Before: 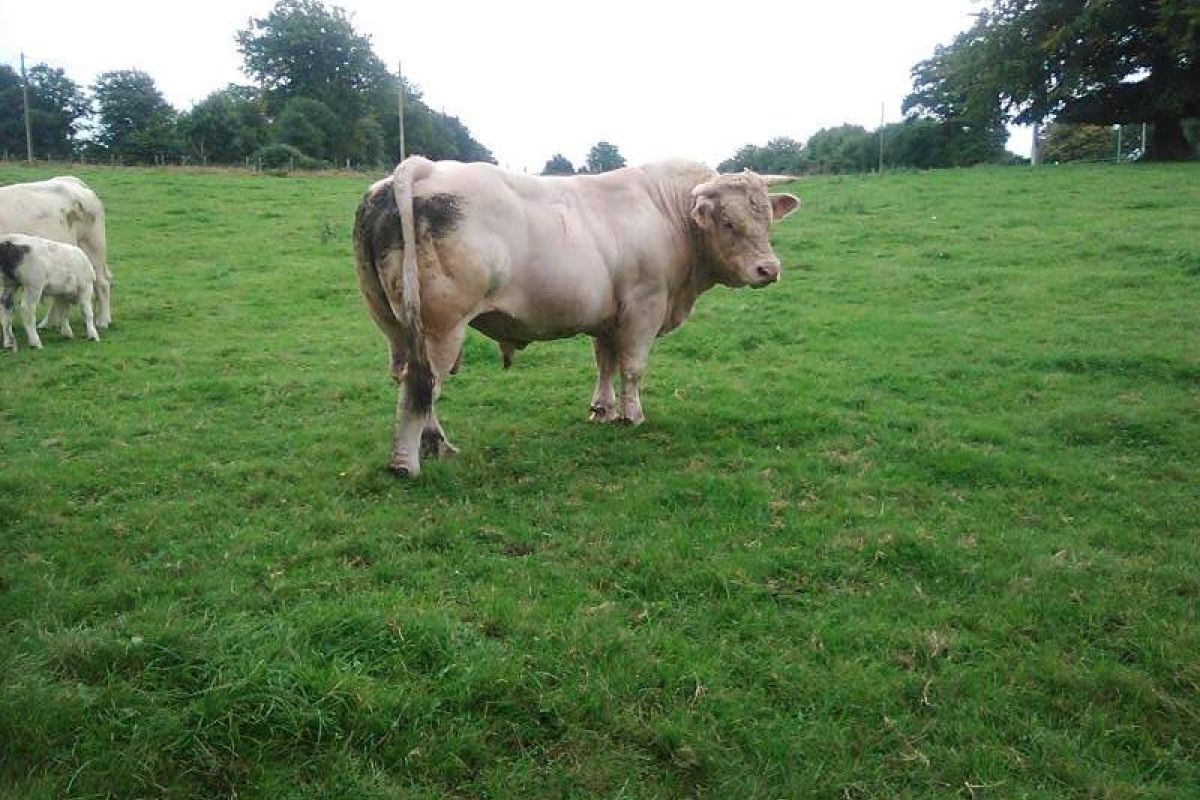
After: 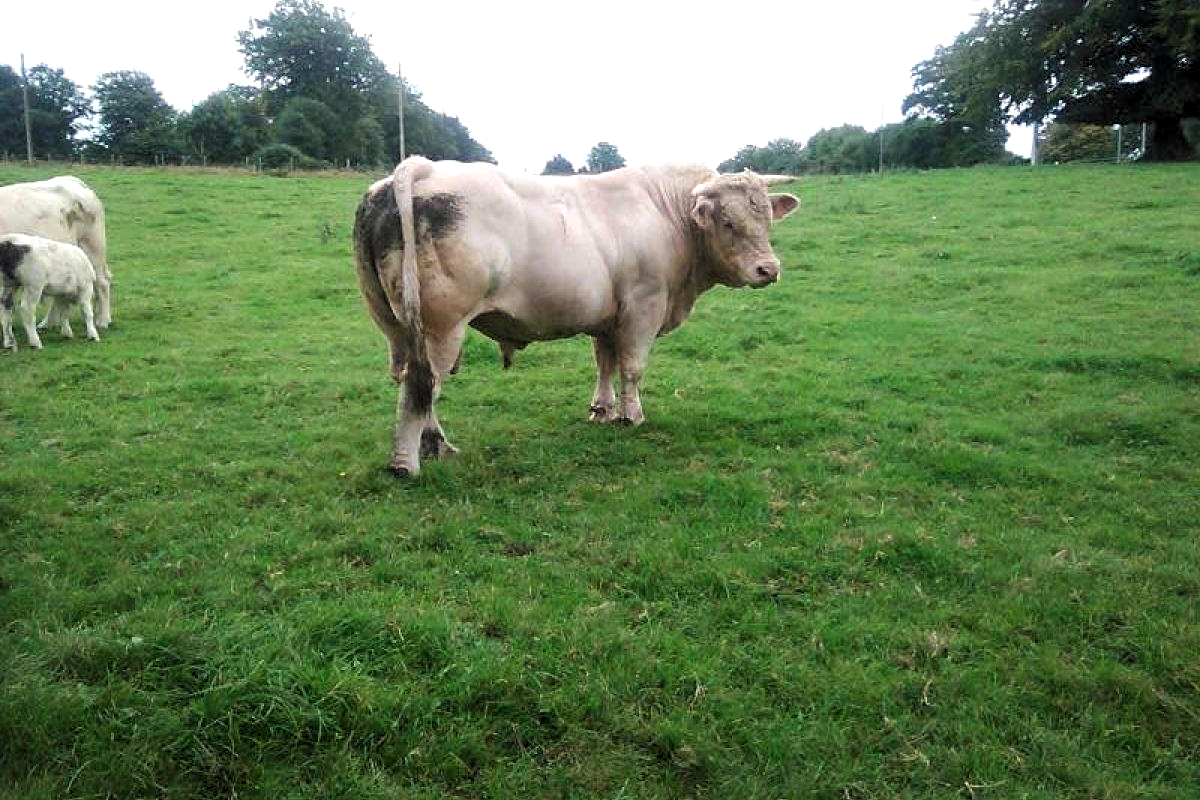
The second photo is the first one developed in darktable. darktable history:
levels: levels [0.055, 0.477, 0.9]
exposure: black level correction 0.001, compensate highlight preservation false
